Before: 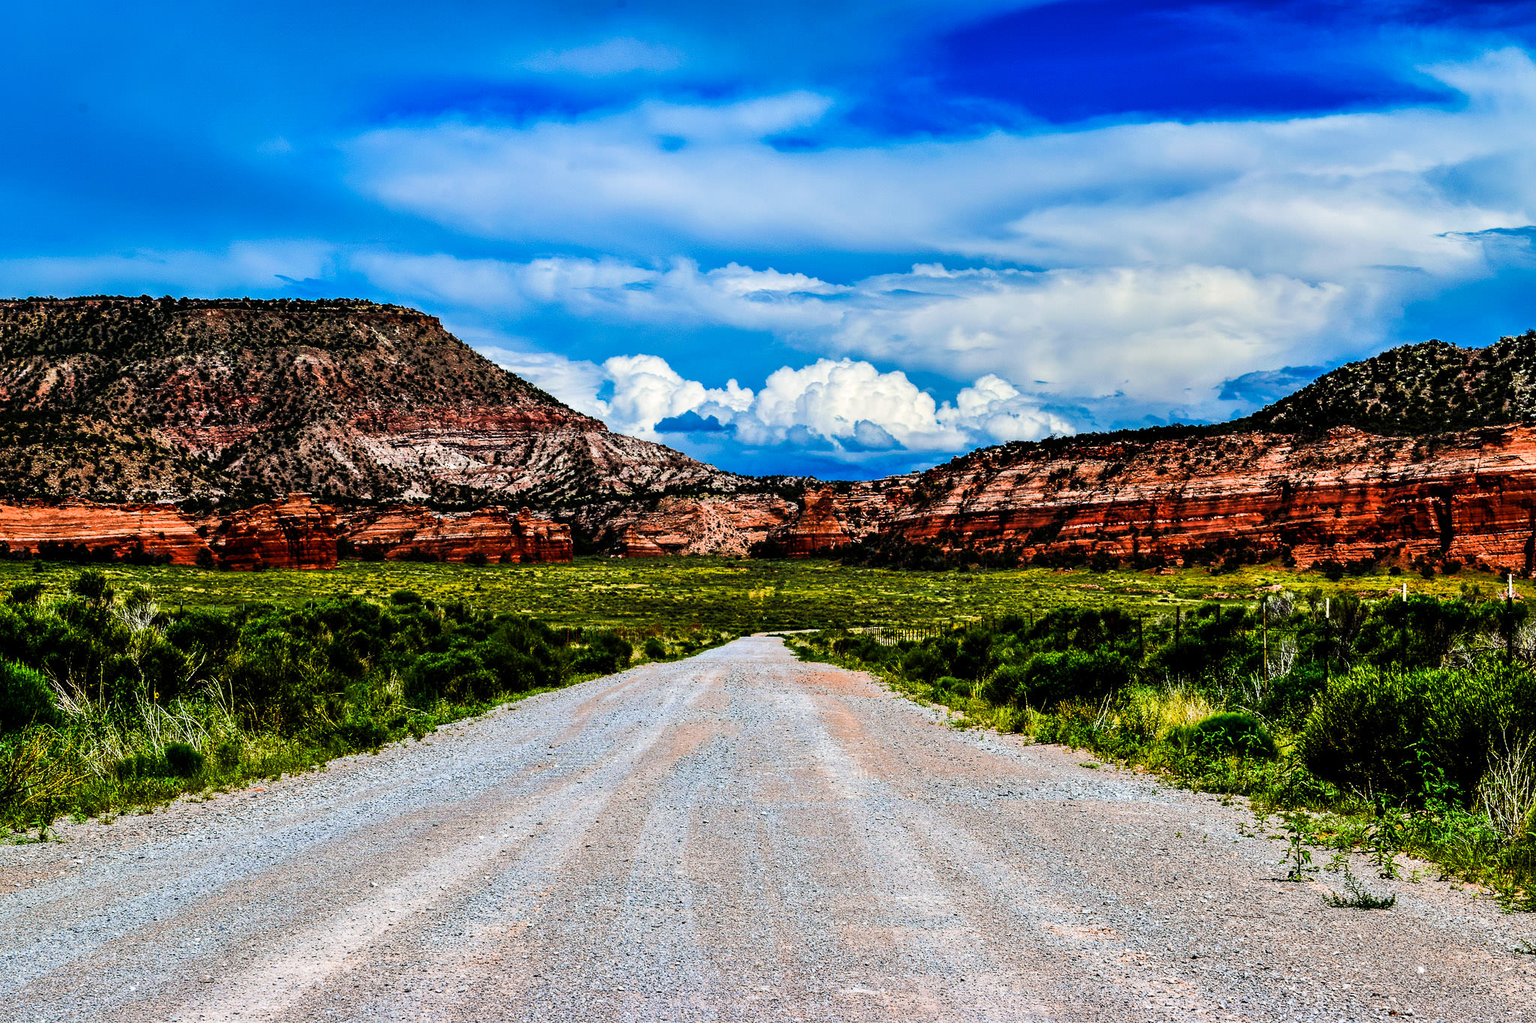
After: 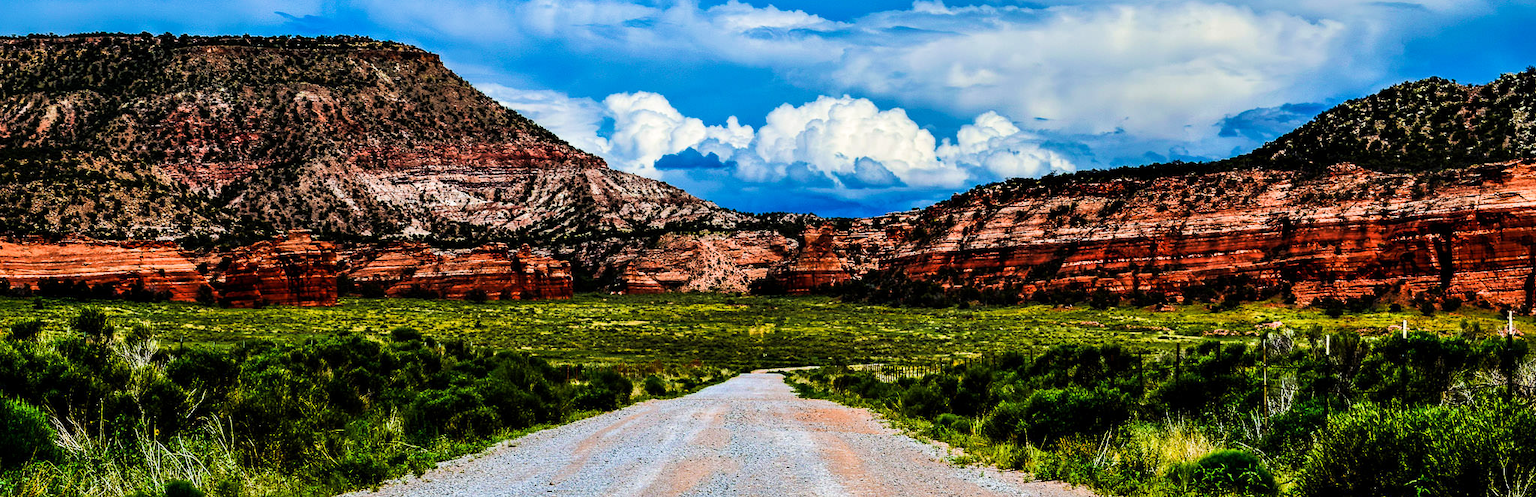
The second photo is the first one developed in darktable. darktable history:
crop and rotate: top 25.767%, bottom 25.569%
velvia: on, module defaults
